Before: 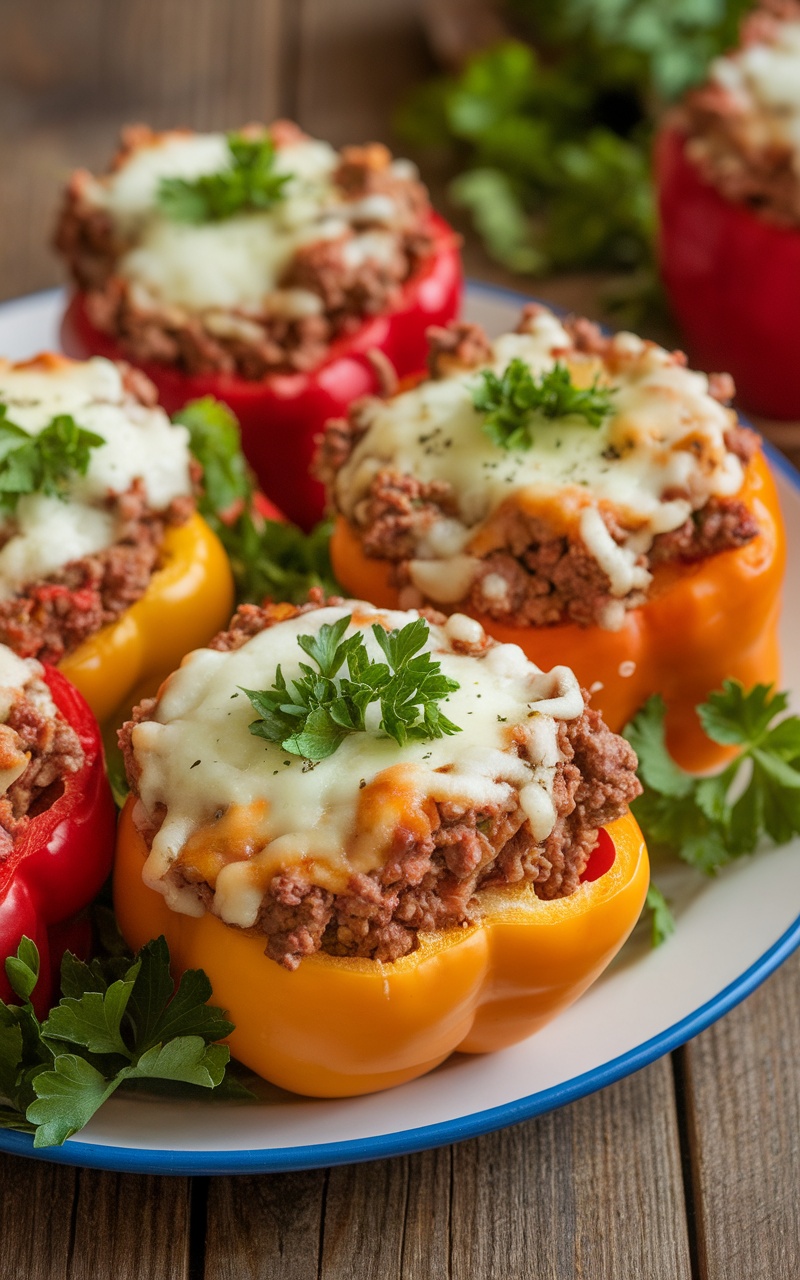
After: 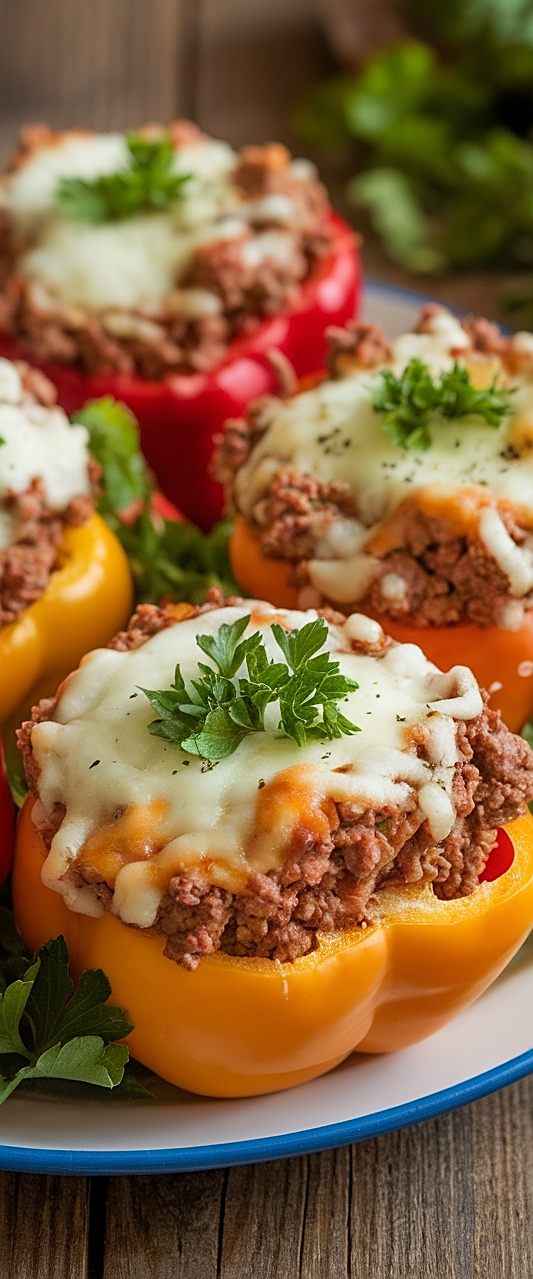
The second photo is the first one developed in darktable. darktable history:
sharpen: on, module defaults
crop and rotate: left 12.673%, right 20.66%
